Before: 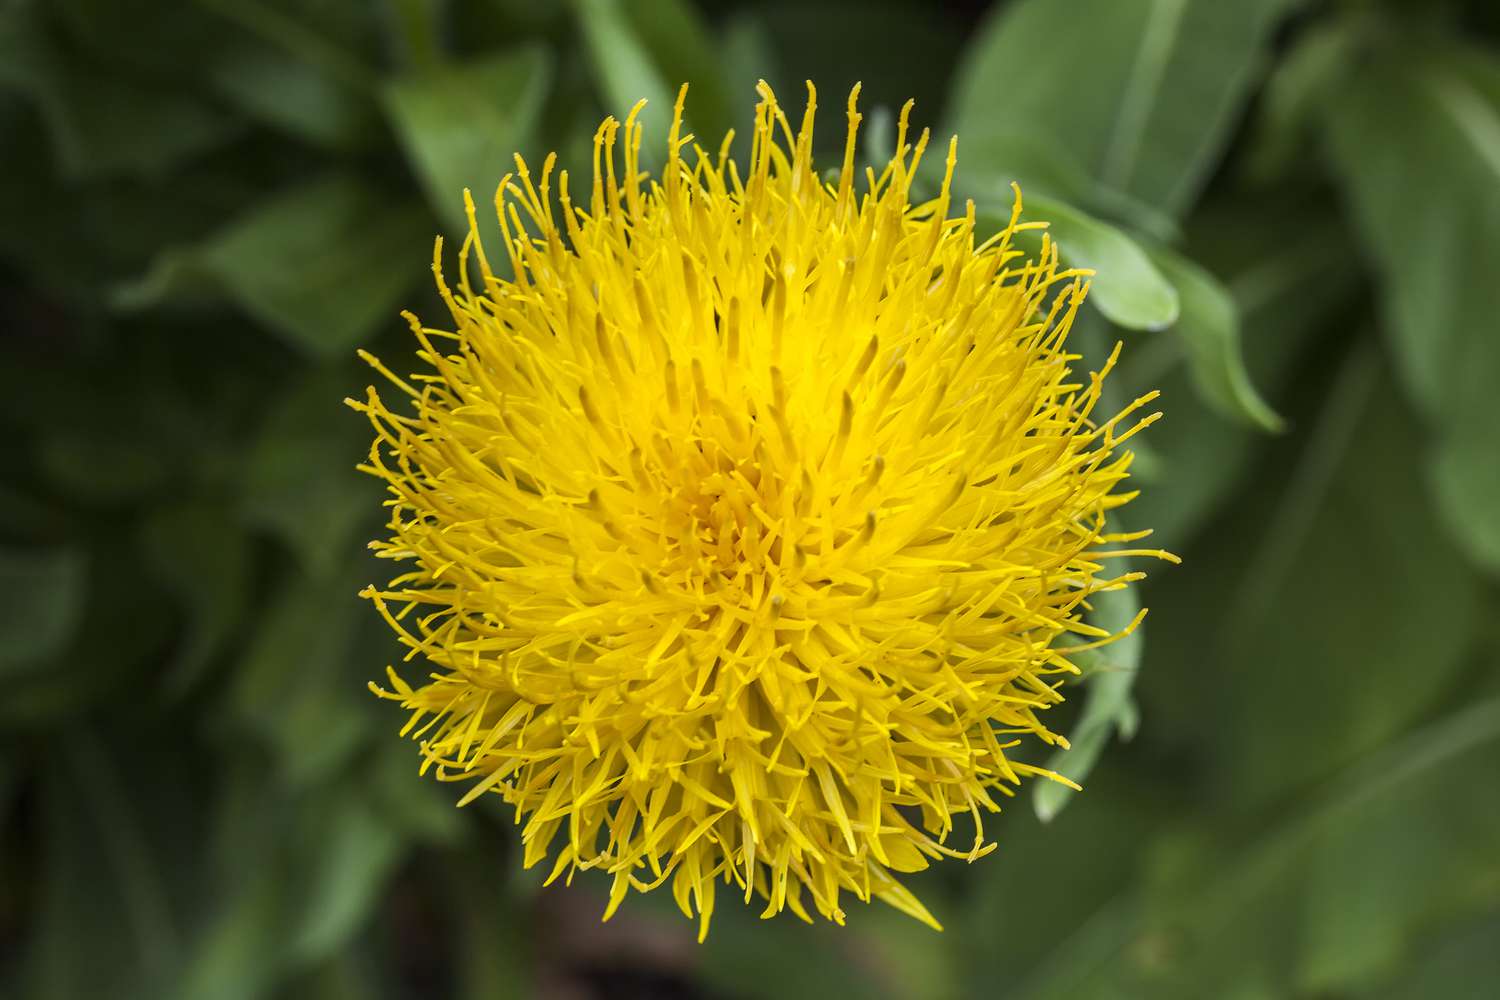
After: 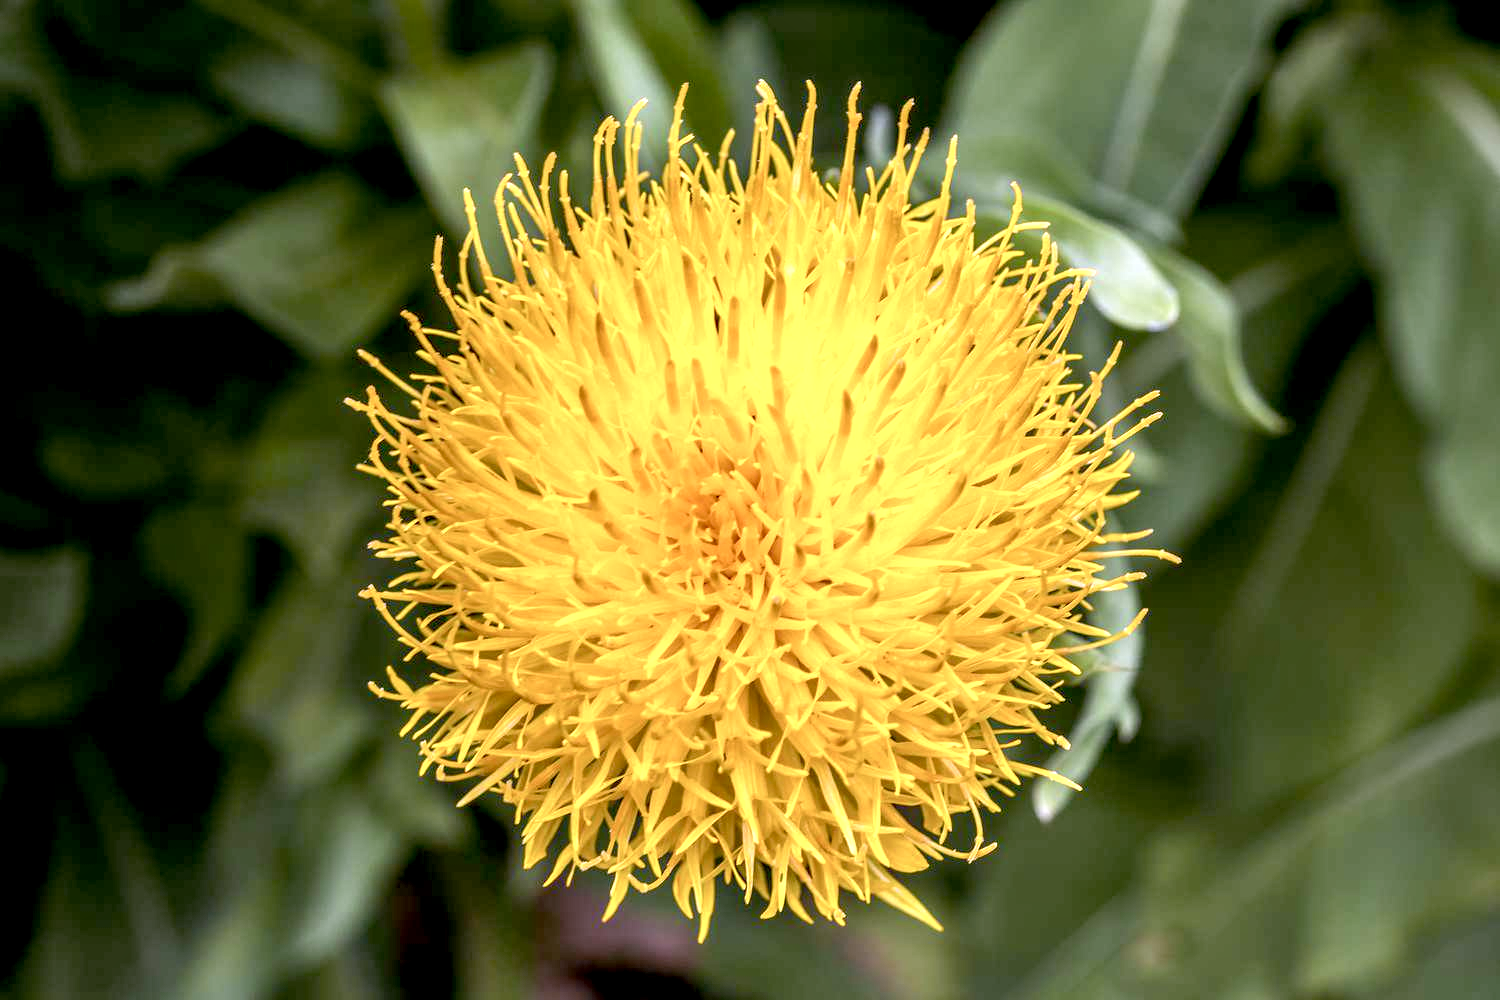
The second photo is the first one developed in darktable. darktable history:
color correction: highlights a* 15.19, highlights b* -25.5
local contrast: on, module defaults
exposure: black level correction 0.012, exposure 0.691 EV, compensate exposure bias true, compensate highlight preservation false
